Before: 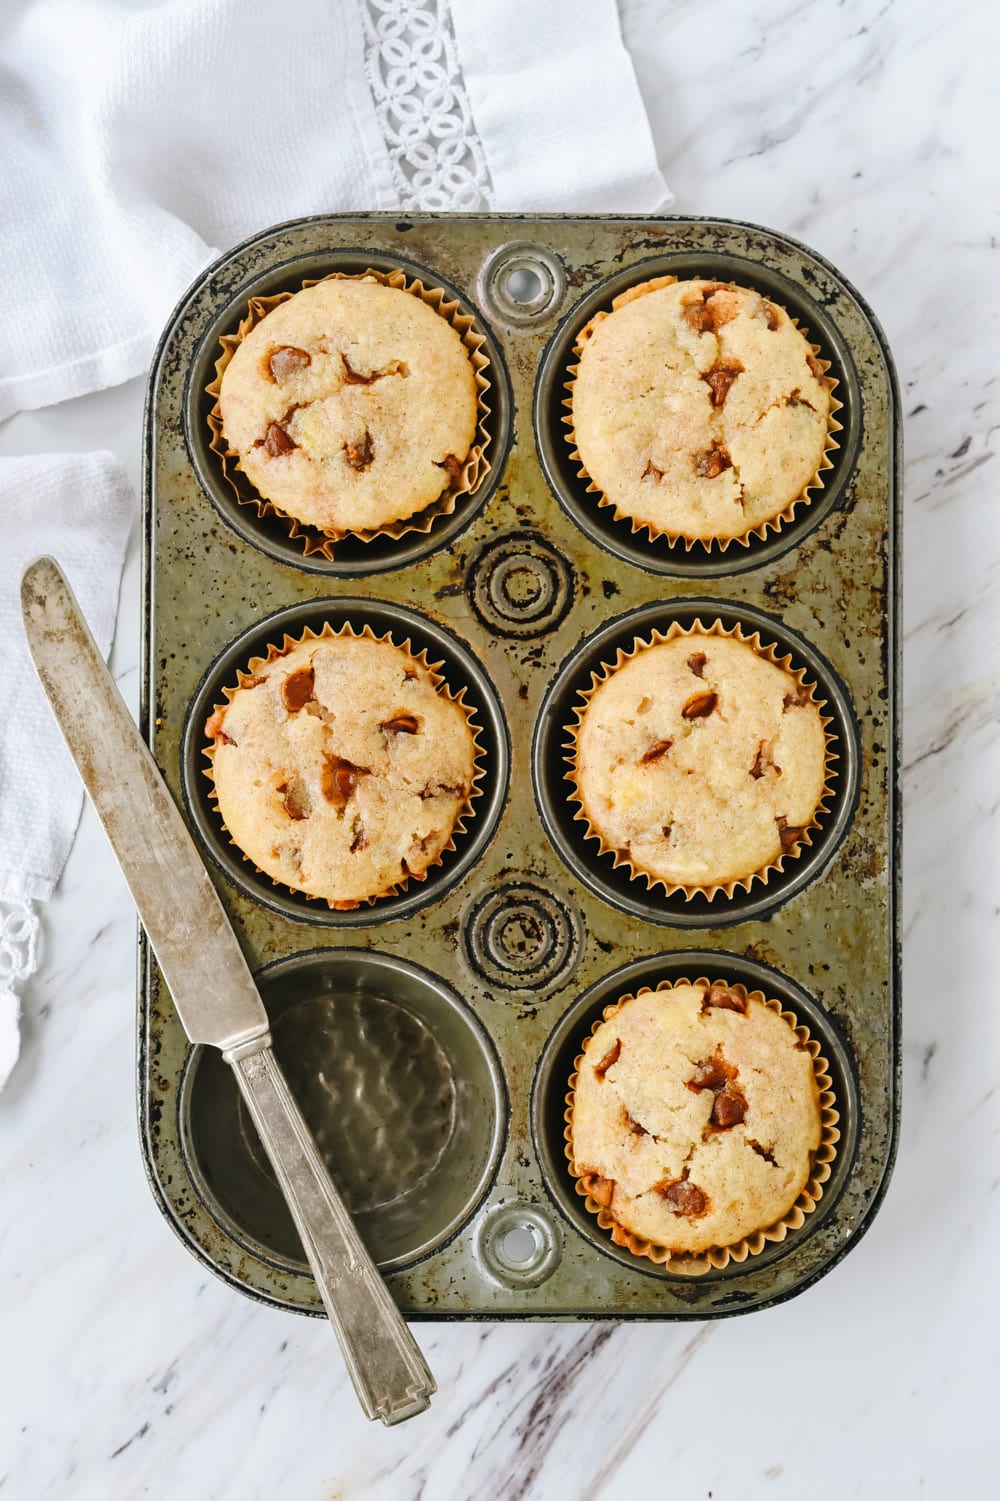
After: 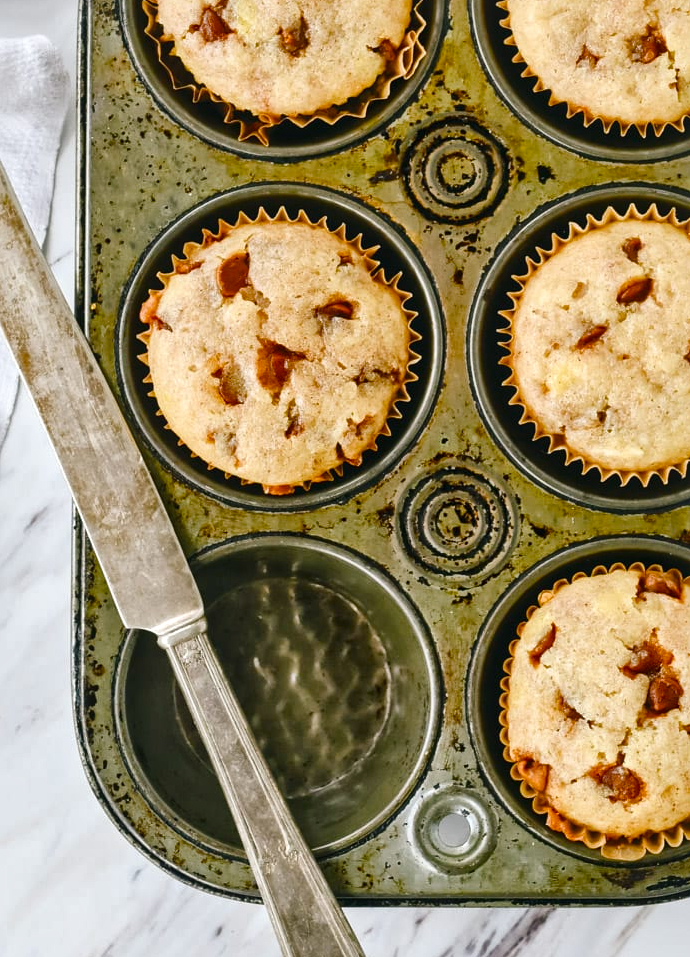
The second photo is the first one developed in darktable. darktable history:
color balance rgb: shadows lift › chroma 2.062%, shadows lift › hue 217.83°, global offset › luminance 0.482%, perceptual saturation grading › global saturation 20%, perceptual saturation grading › highlights -24.741%, perceptual saturation grading › shadows 49.248%
crop: left 6.58%, top 27.705%, right 24.385%, bottom 8.496%
local contrast: mode bilateral grid, contrast 20, coarseness 19, detail 163%, midtone range 0.2
